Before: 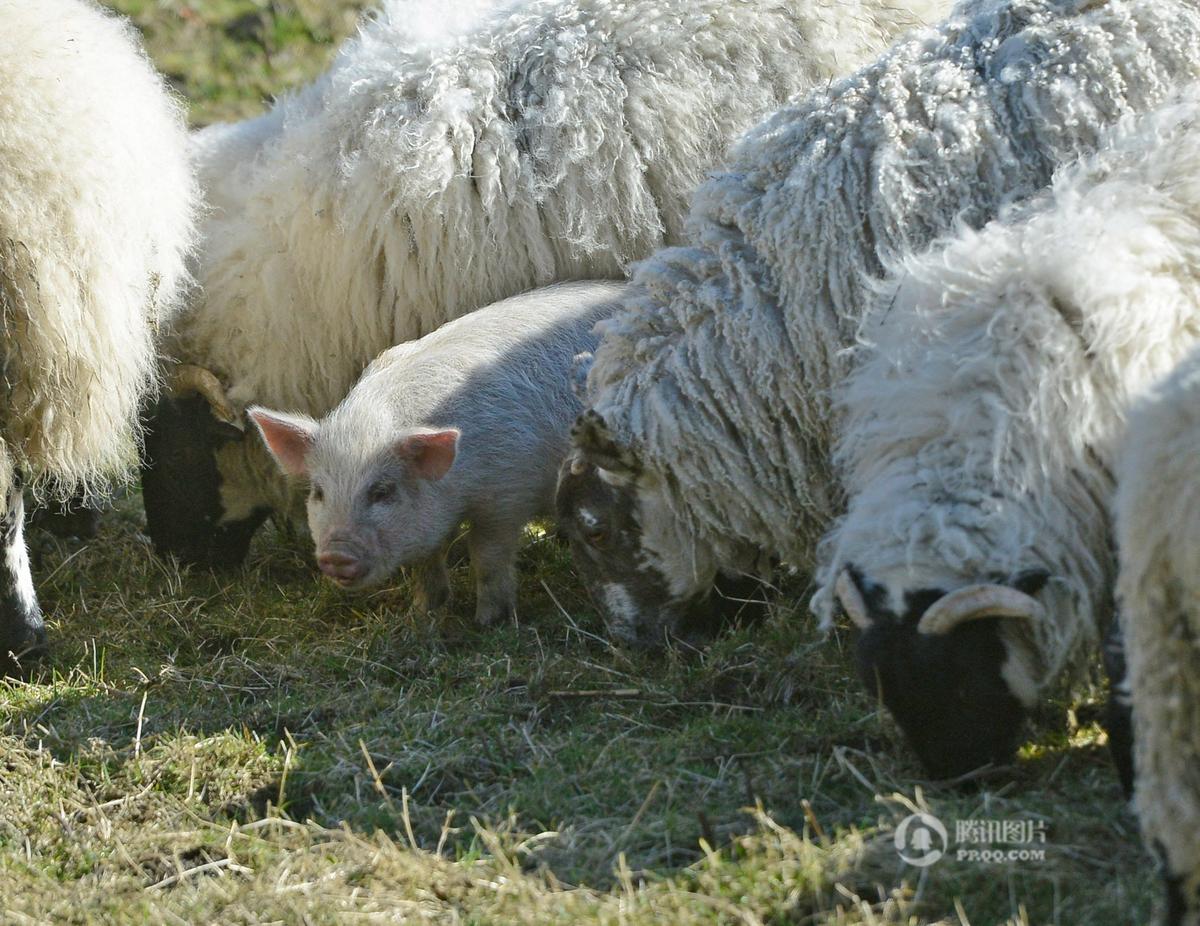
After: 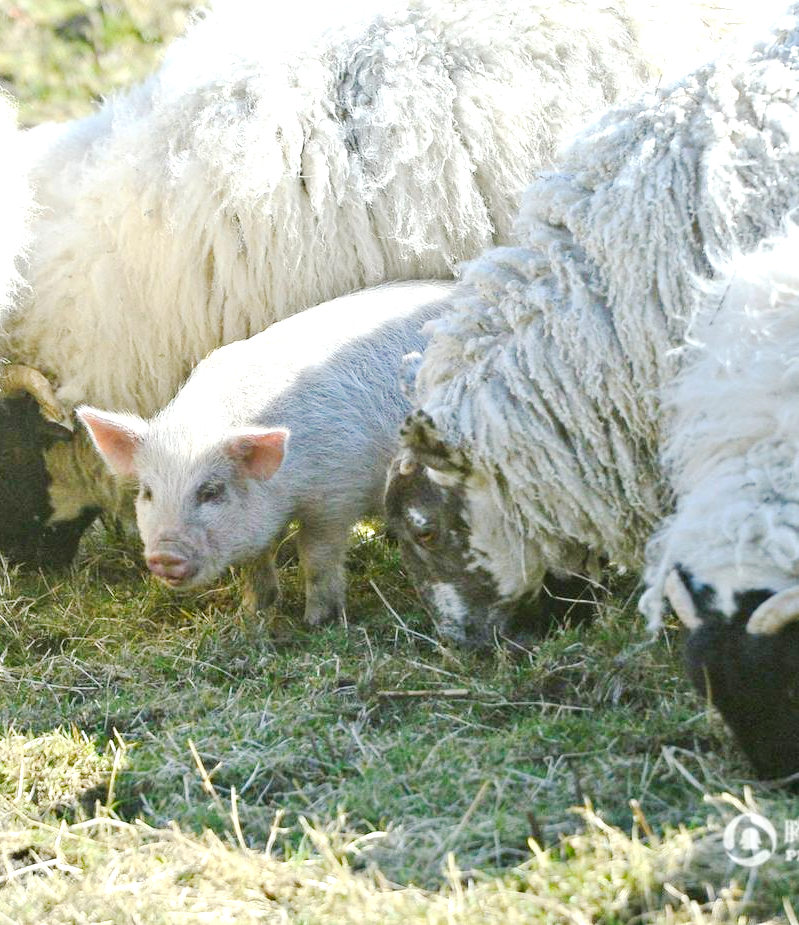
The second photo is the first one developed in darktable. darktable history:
exposure: black level correction 0, exposure 1.291 EV, compensate highlight preservation false
tone curve: curves: ch0 [(0, 0.019) (0.066, 0.043) (0.189, 0.182) (0.359, 0.417) (0.485, 0.576) (0.656, 0.734) (0.851, 0.861) (0.997, 0.959)]; ch1 [(0, 0) (0.179, 0.123) (0.381, 0.36) (0.425, 0.41) (0.474, 0.472) (0.499, 0.501) (0.514, 0.517) (0.571, 0.584) (0.649, 0.677) (0.812, 0.856) (1, 1)]; ch2 [(0, 0) (0.246, 0.214) (0.421, 0.427) (0.459, 0.484) (0.5, 0.504) (0.518, 0.523) (0.529, 0.544) (0.56, 0.581) (0.617, 0.631) (0.744, 0.734) (0.867, 0.821) (0.993, 0.889)], preserve colors none
crop and rotate: left 14.296%, right 19.098%
